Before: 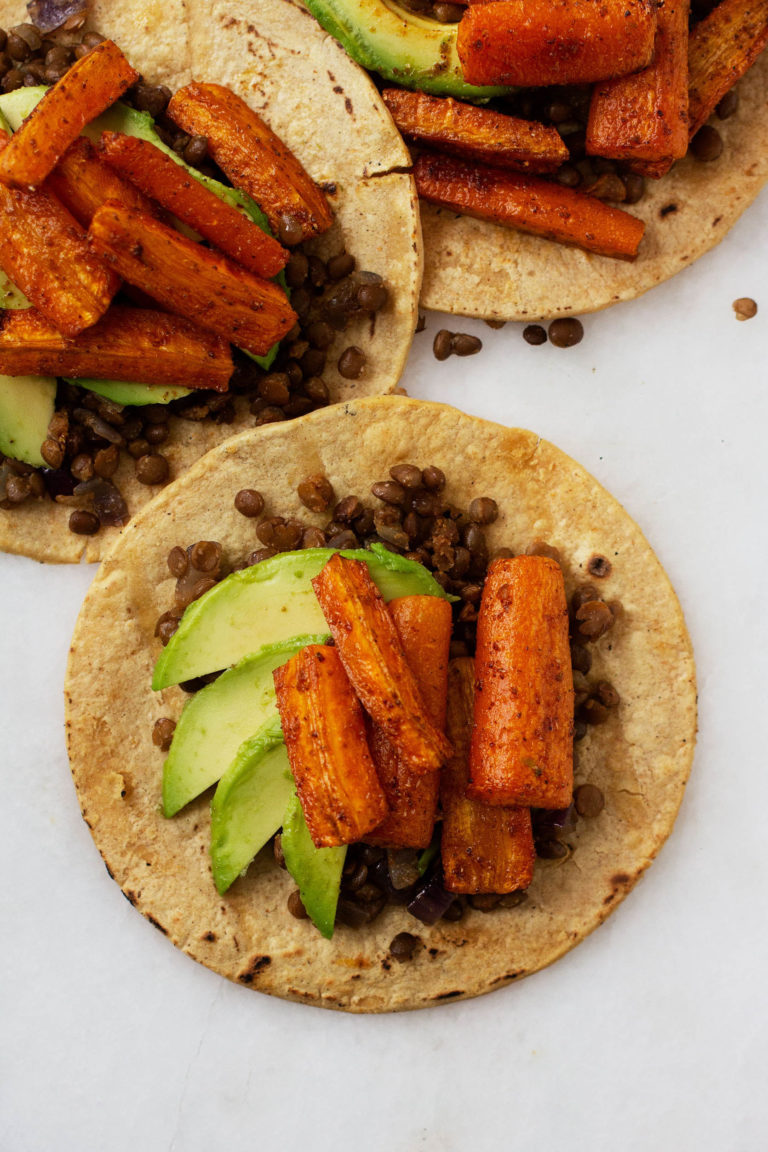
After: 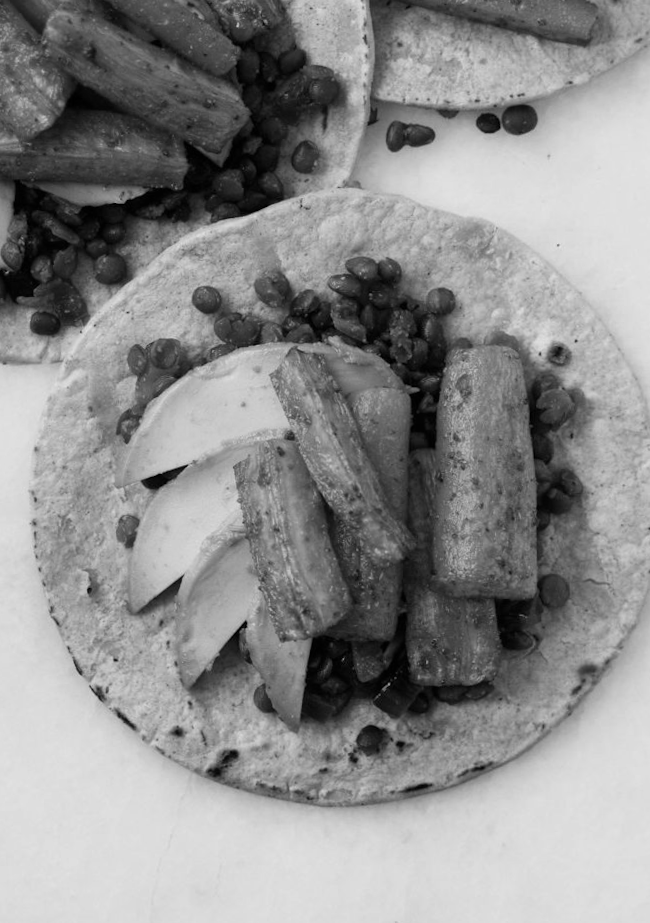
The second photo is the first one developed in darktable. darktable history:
crop and rotate: left 4.842%, top 15.51%, right 10.668%
monochrome: on, module defaults
rotate and perspective: rotation -1.32°, lens shift (horizontal) -0.031, crop left 0.015, crop right 0.985, crop top 0.047, crop bottom 0.982
